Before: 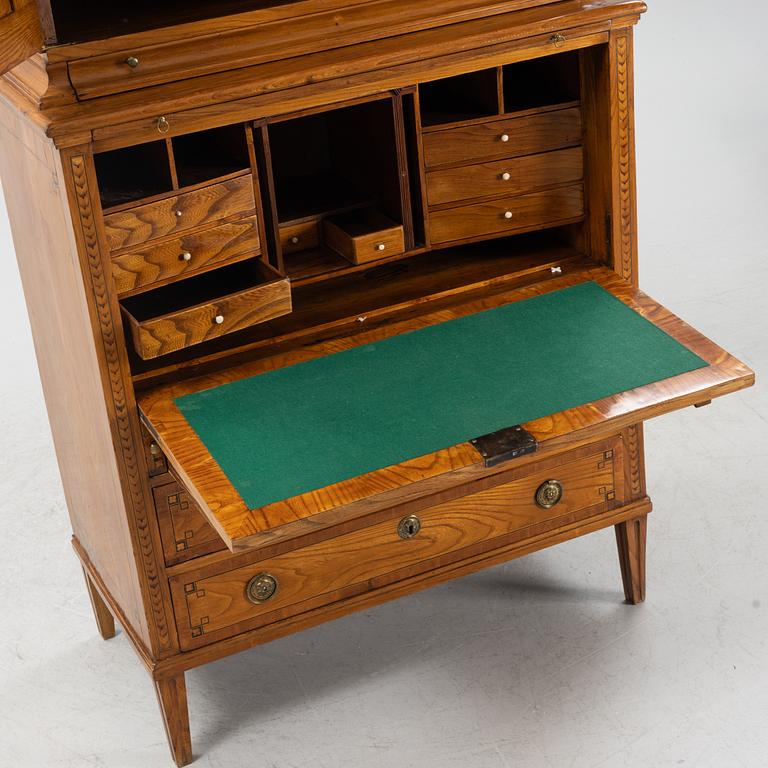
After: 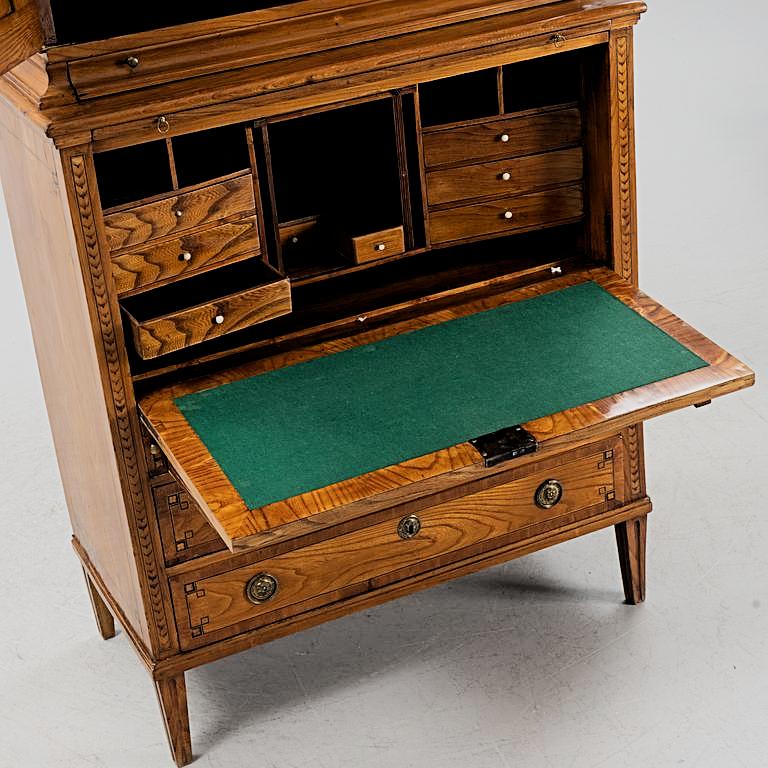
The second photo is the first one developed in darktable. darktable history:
filmic rgb: black relative exposure -5 EV, hardness 2.88, contrast 1.3, highlights saturation mix -30%
sharpen: radius 2.767
